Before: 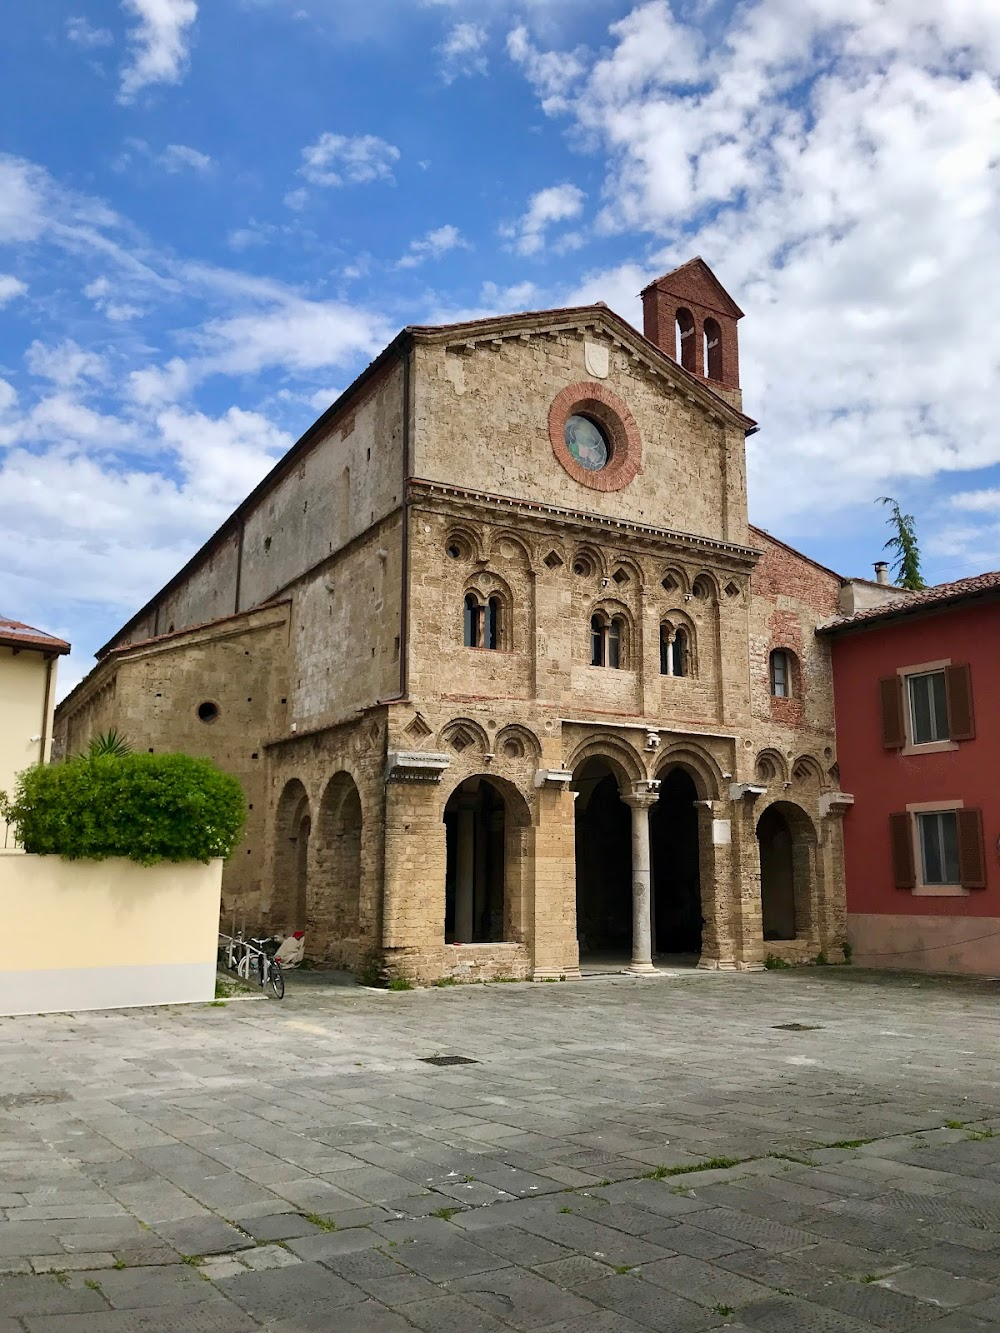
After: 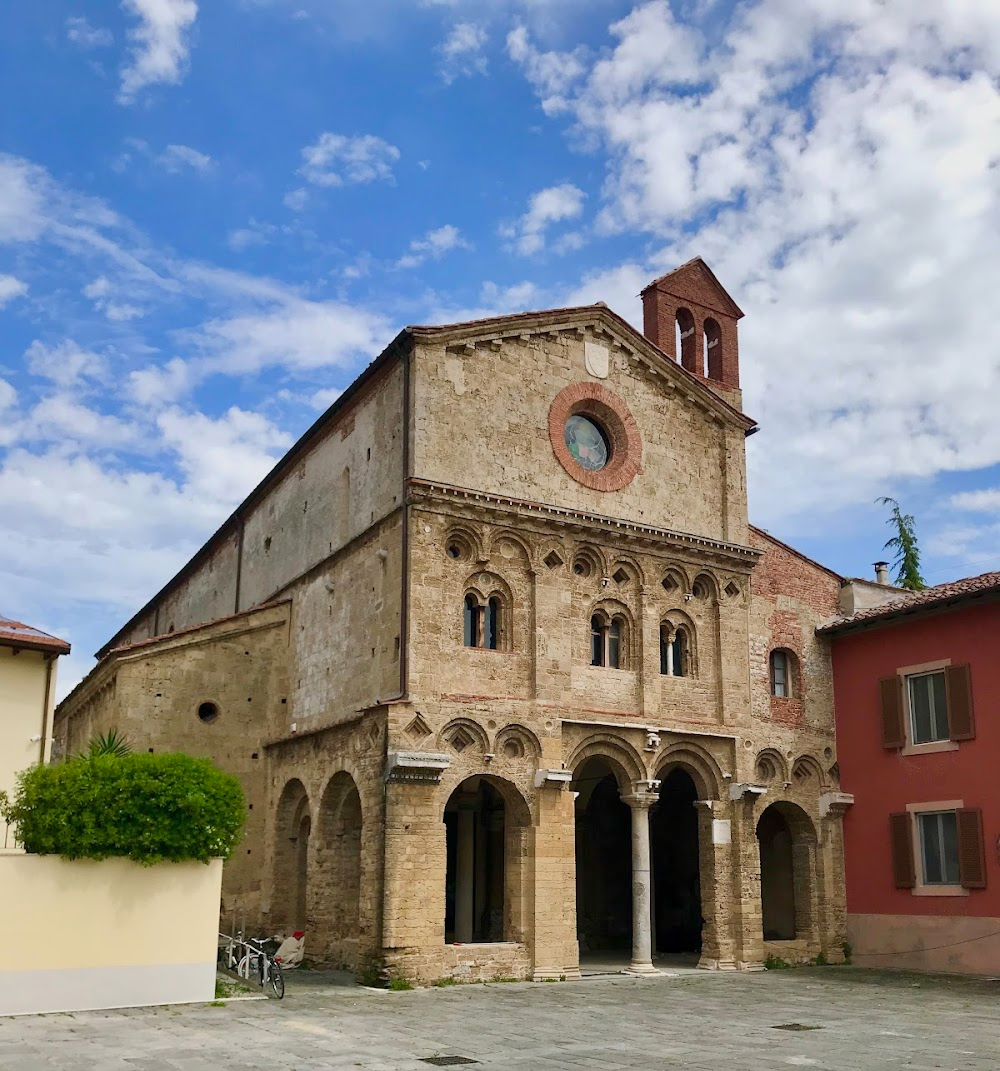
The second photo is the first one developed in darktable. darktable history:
crop: bottom 19.601%
exposure: compensate highlight preservation false
color balance rgb: shadows lift › chroma 0.907%, shadows lift › hue 112.51°, power › hue 211.05°, perceptual saturation grading › global saturation 0.529%, perceptual saturation grading › mid-tones 11.383%, contrast -10.366%
